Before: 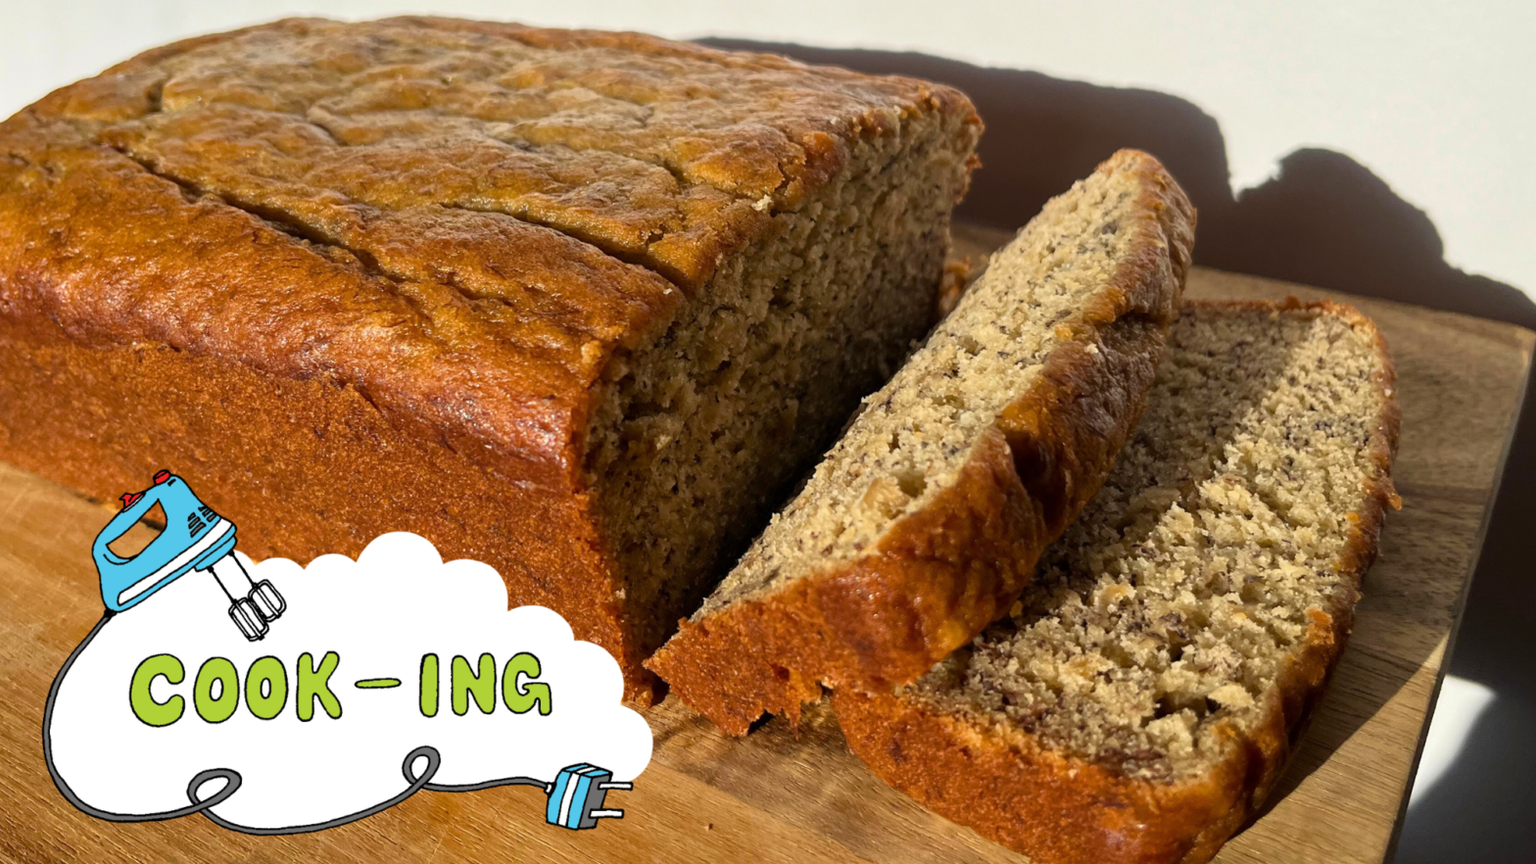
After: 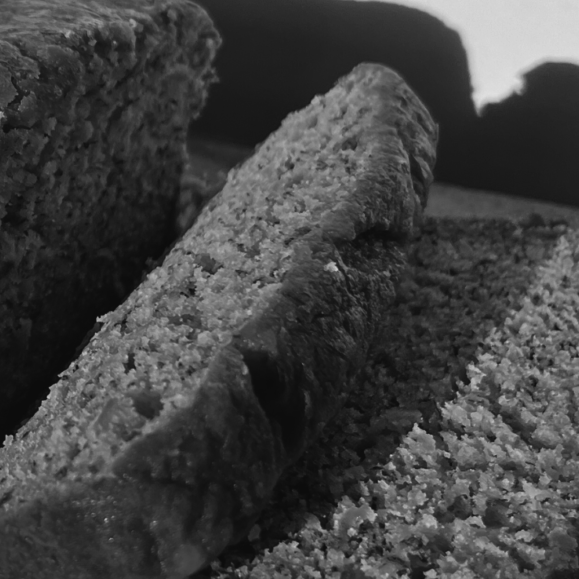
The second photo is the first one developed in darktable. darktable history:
color balance: lift [1.016, 0.983, 1, 1.017], gamma [0.78, 1.018, 1.043, 0.957], gain [0.786, 1.063, 0.937, 1.017], input saturation 118.26%, contrast 13.43%, contrast fulcrum 21.62%, output saturation 82.76%
color balance rgb: perceptual saturation grading › global saturation 25%, global vibrance 20%
crop and rotate: left 49.936%, top 10.094%, right 13.136%, bottom 24.256%
monochrome: a -11.7, b 1.62, size 0.5, highlights 0.38
